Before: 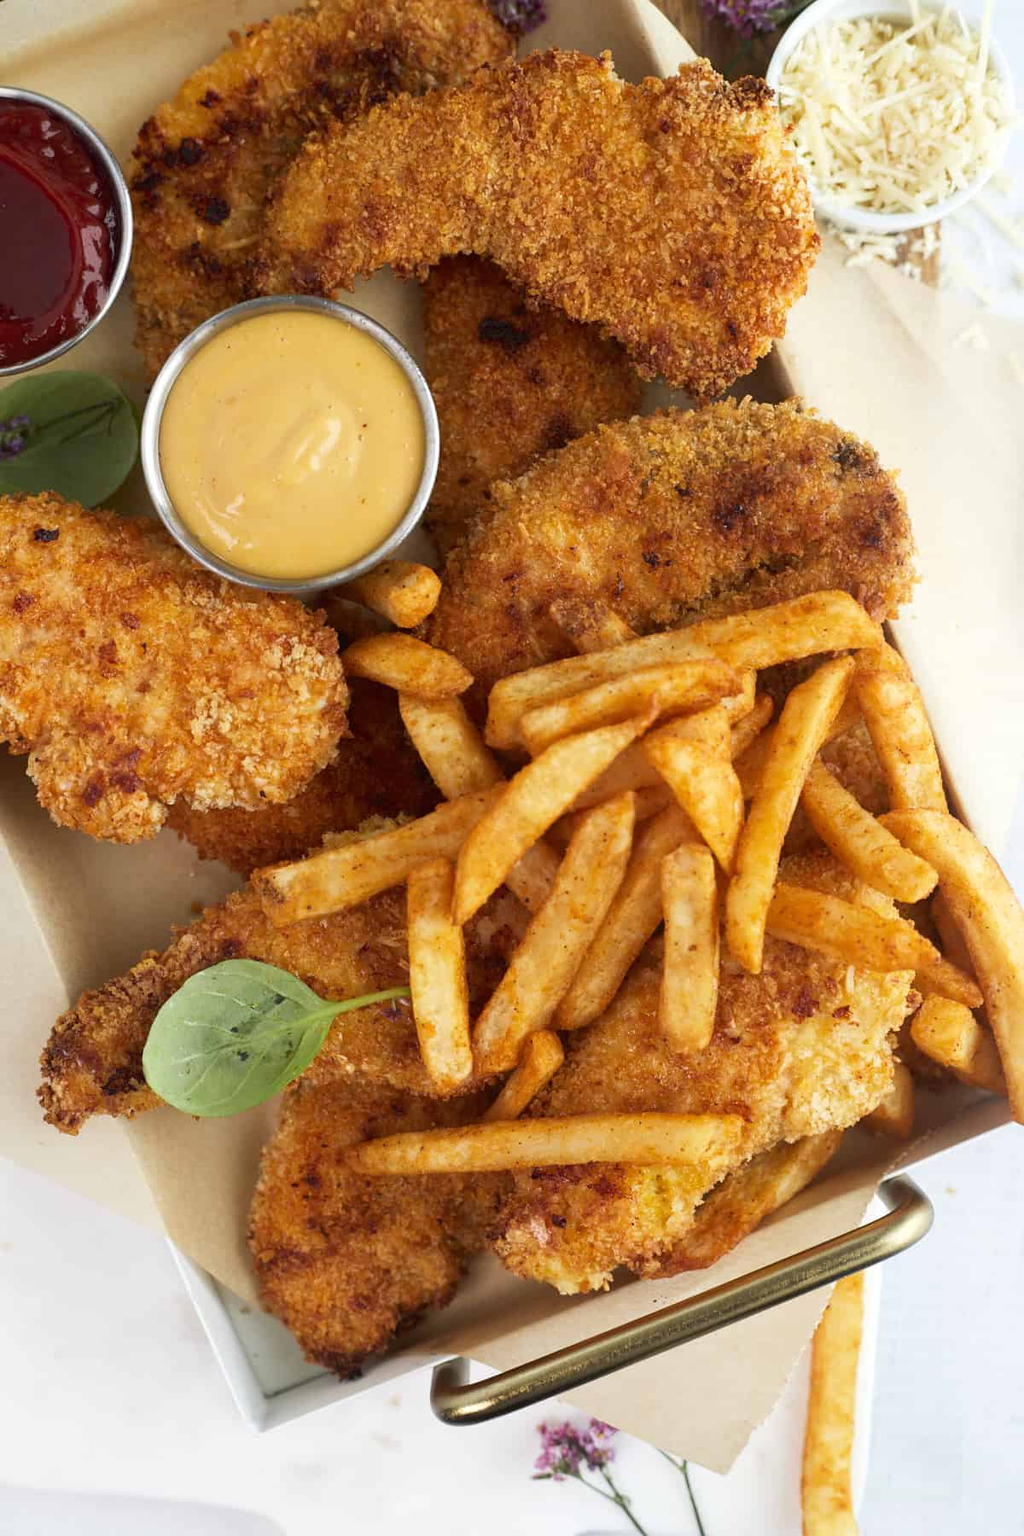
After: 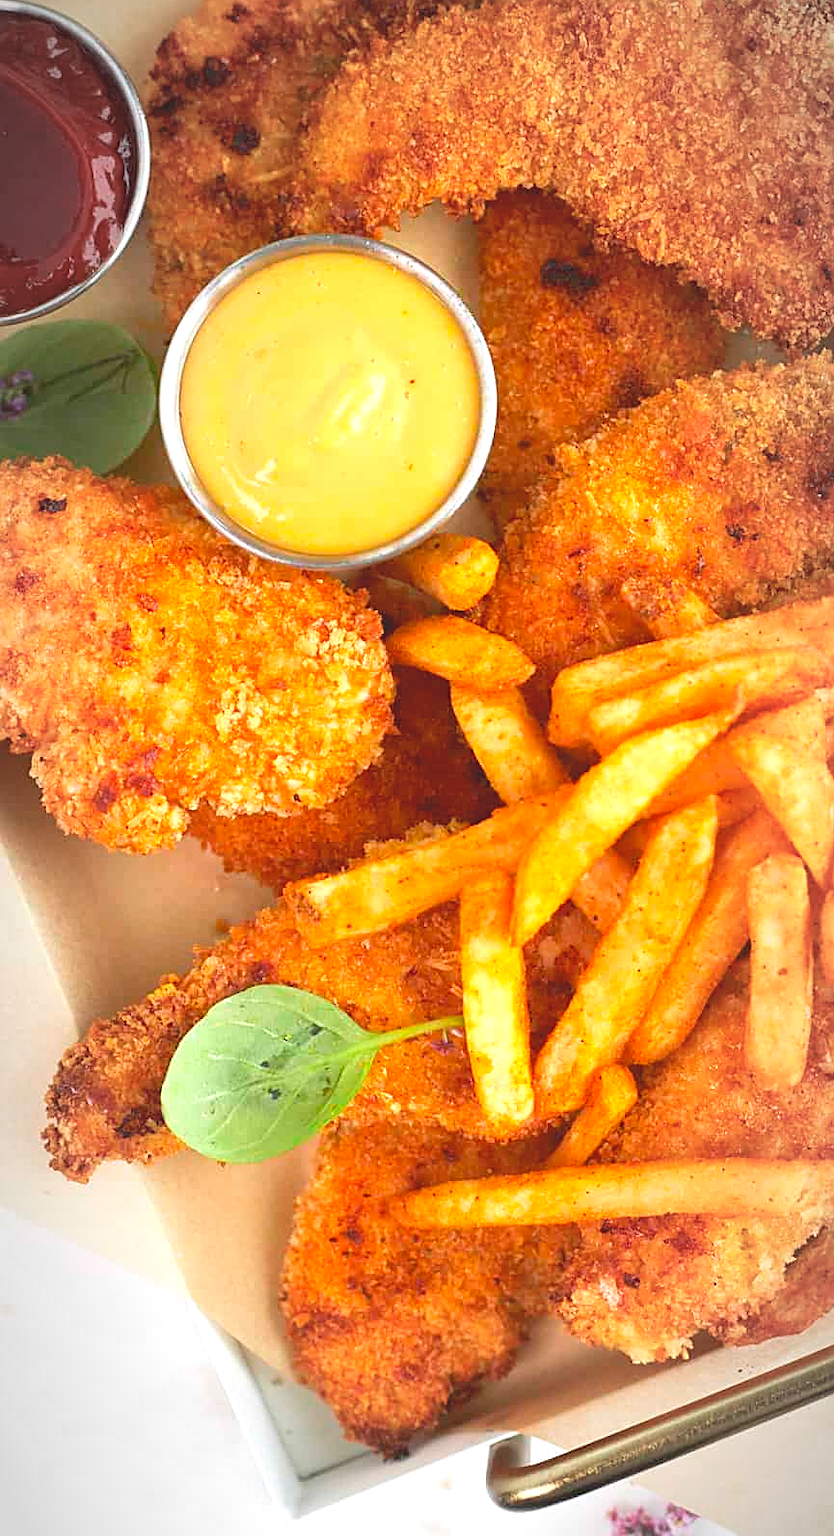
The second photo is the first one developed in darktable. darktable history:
sharpen: on, module defaults
crop: top 5.777%, right 27.857%, bottom 5.679%
exposure: black level correction 0, exposure 1.453 EV, compensate highlight preservation false
vignetting: fall-off start 67.83%, fall-off radius 68.38%, automatic ratio true
contrast brightness saturation: contrast -0.288
